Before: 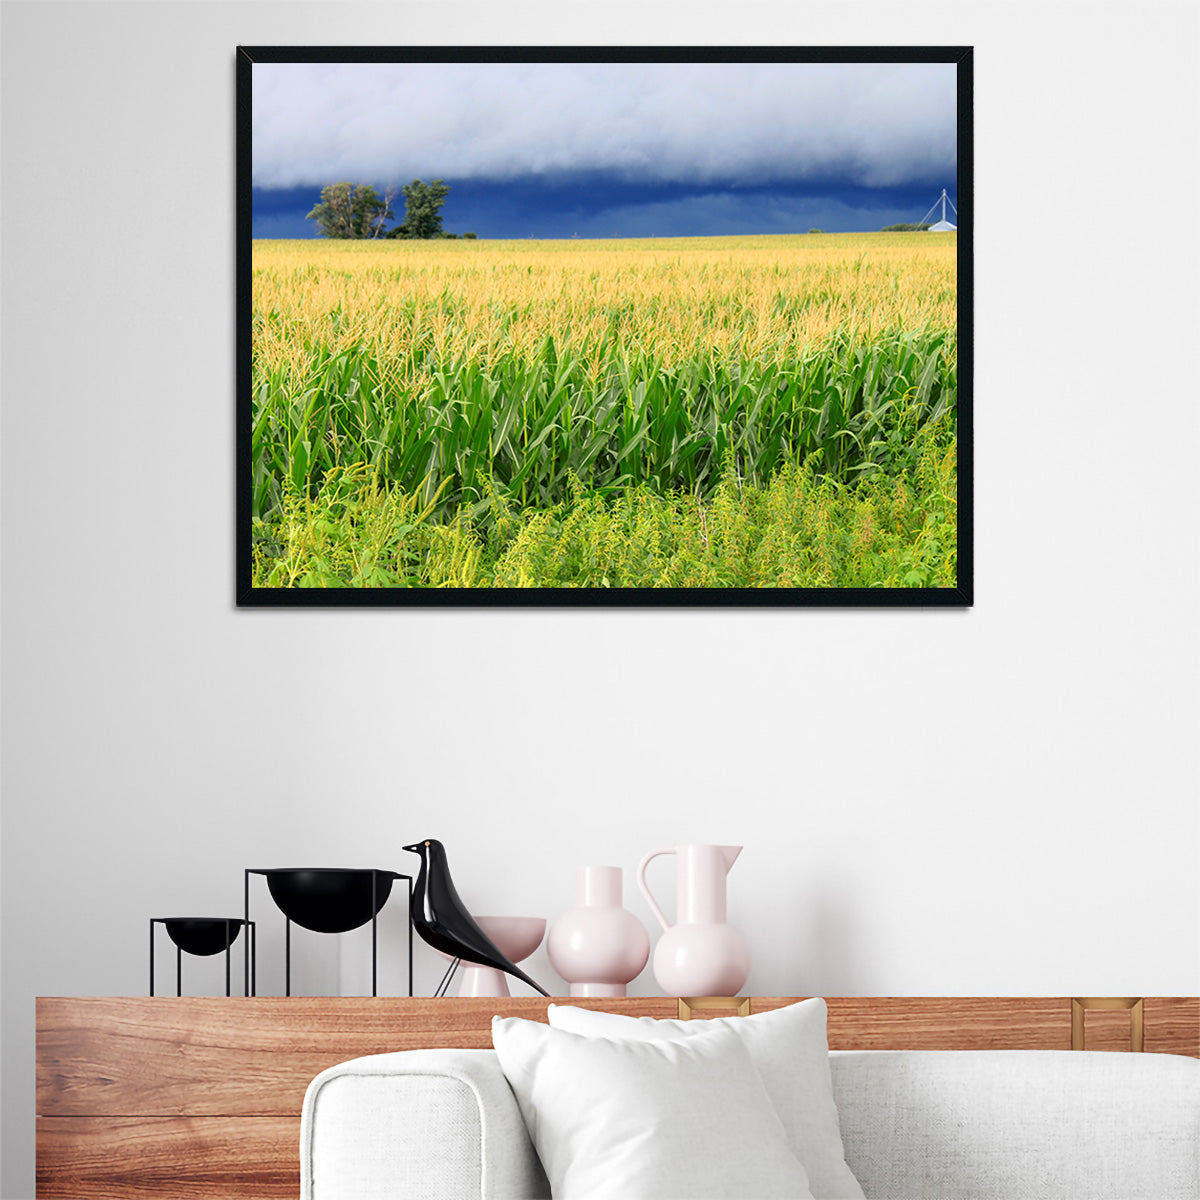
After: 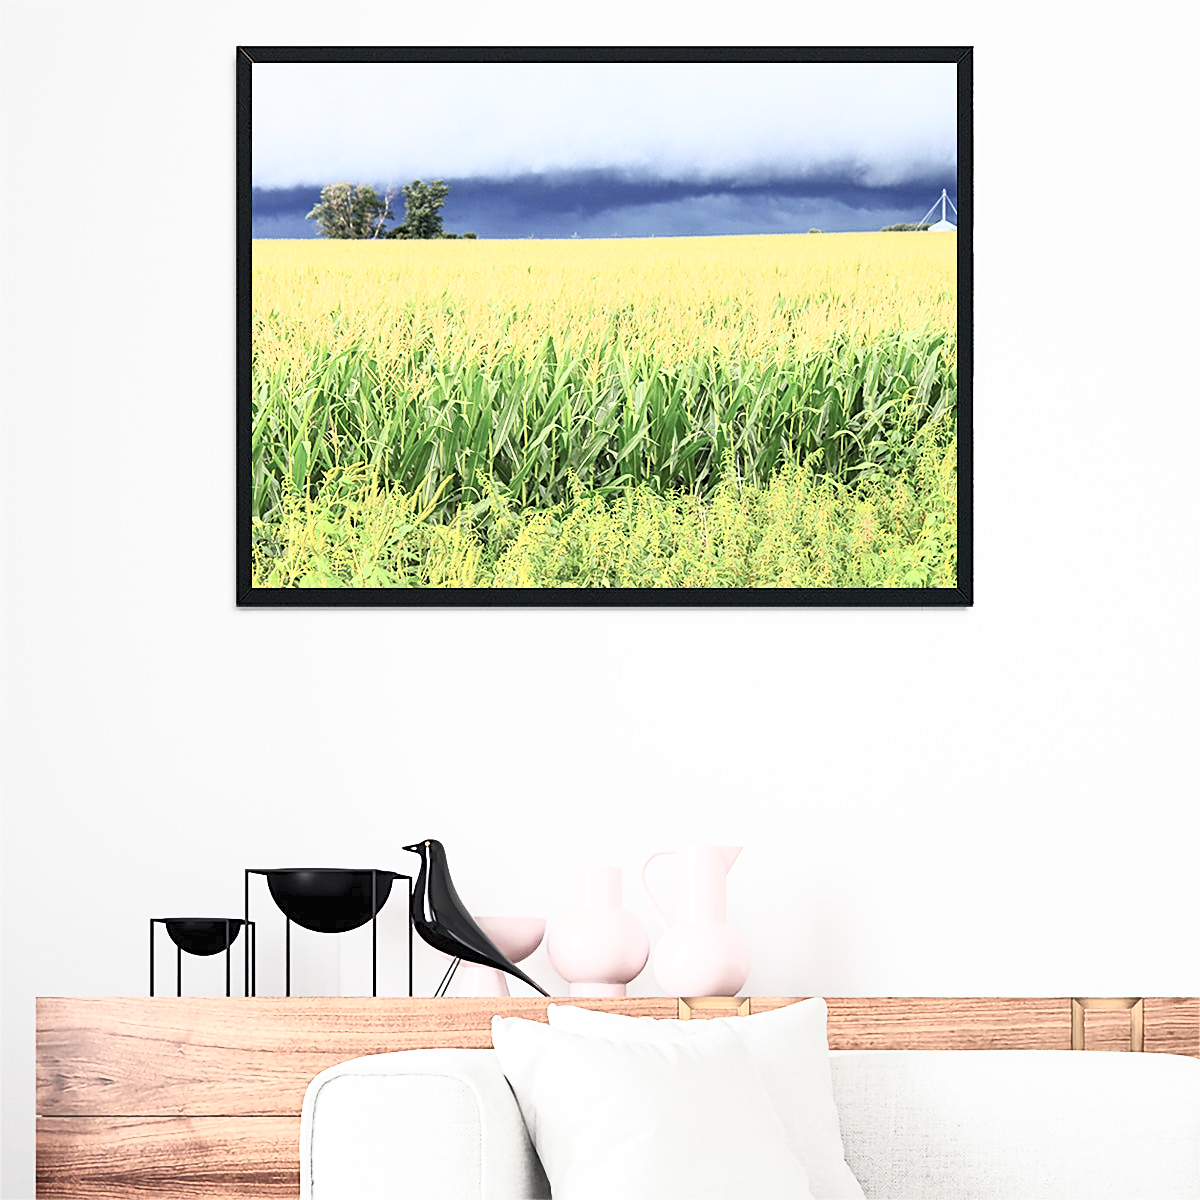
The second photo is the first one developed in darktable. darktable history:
sharpen: on, module defaults
contrast brightness saturation: contrast 0.45, brightness 0.552, saturation -0.183
